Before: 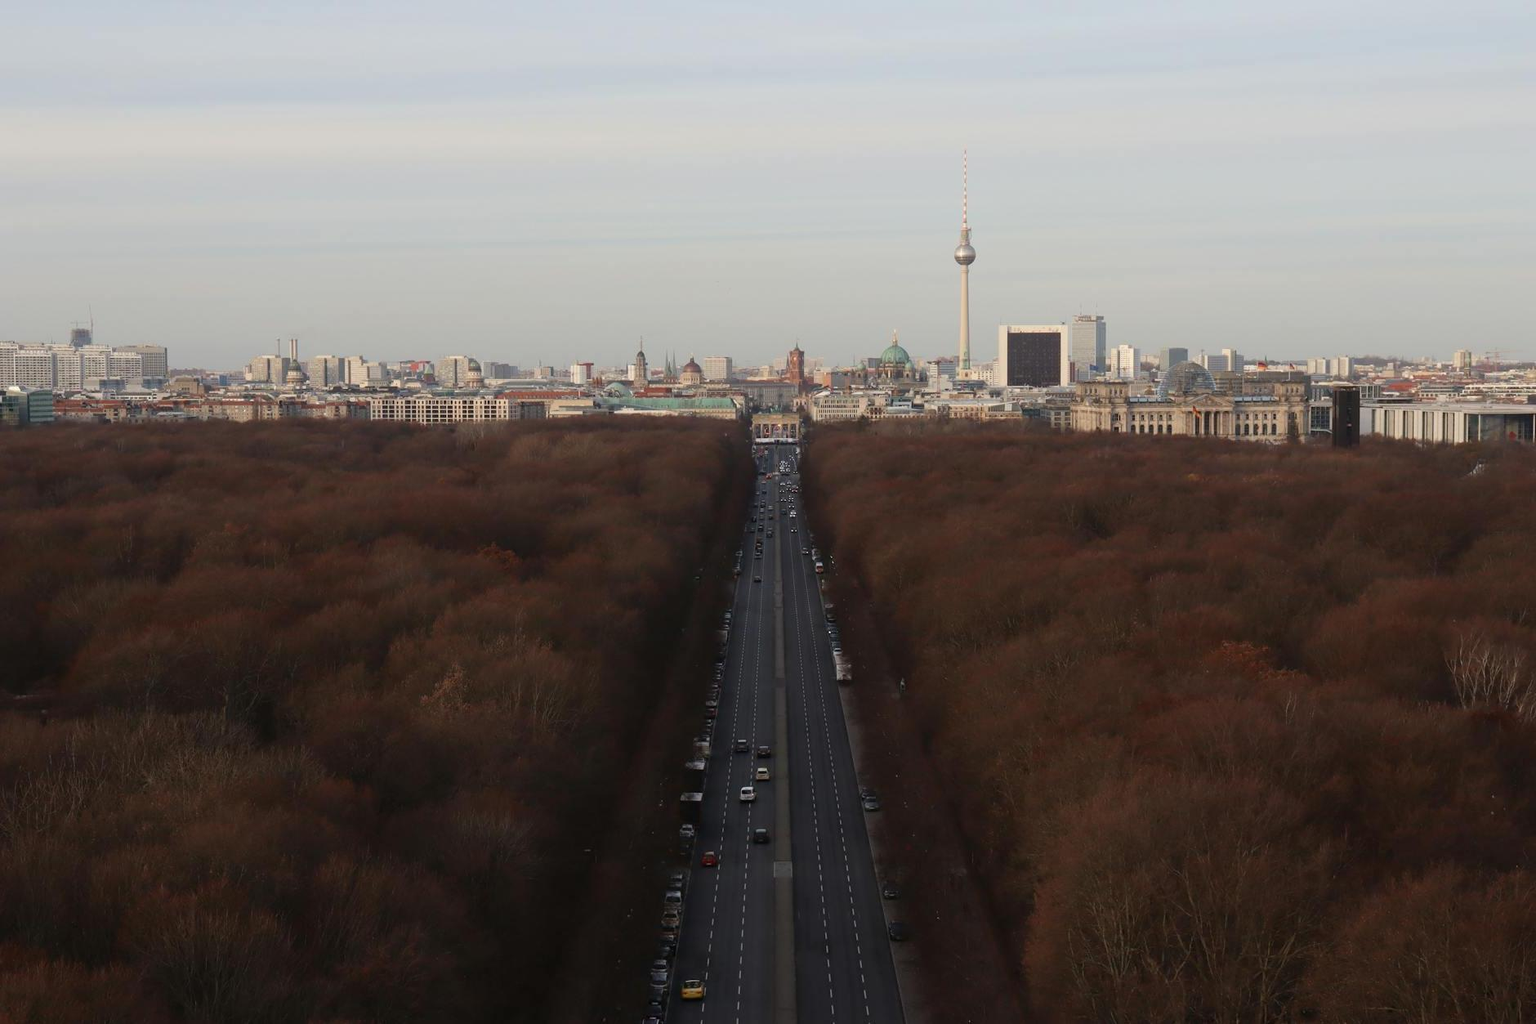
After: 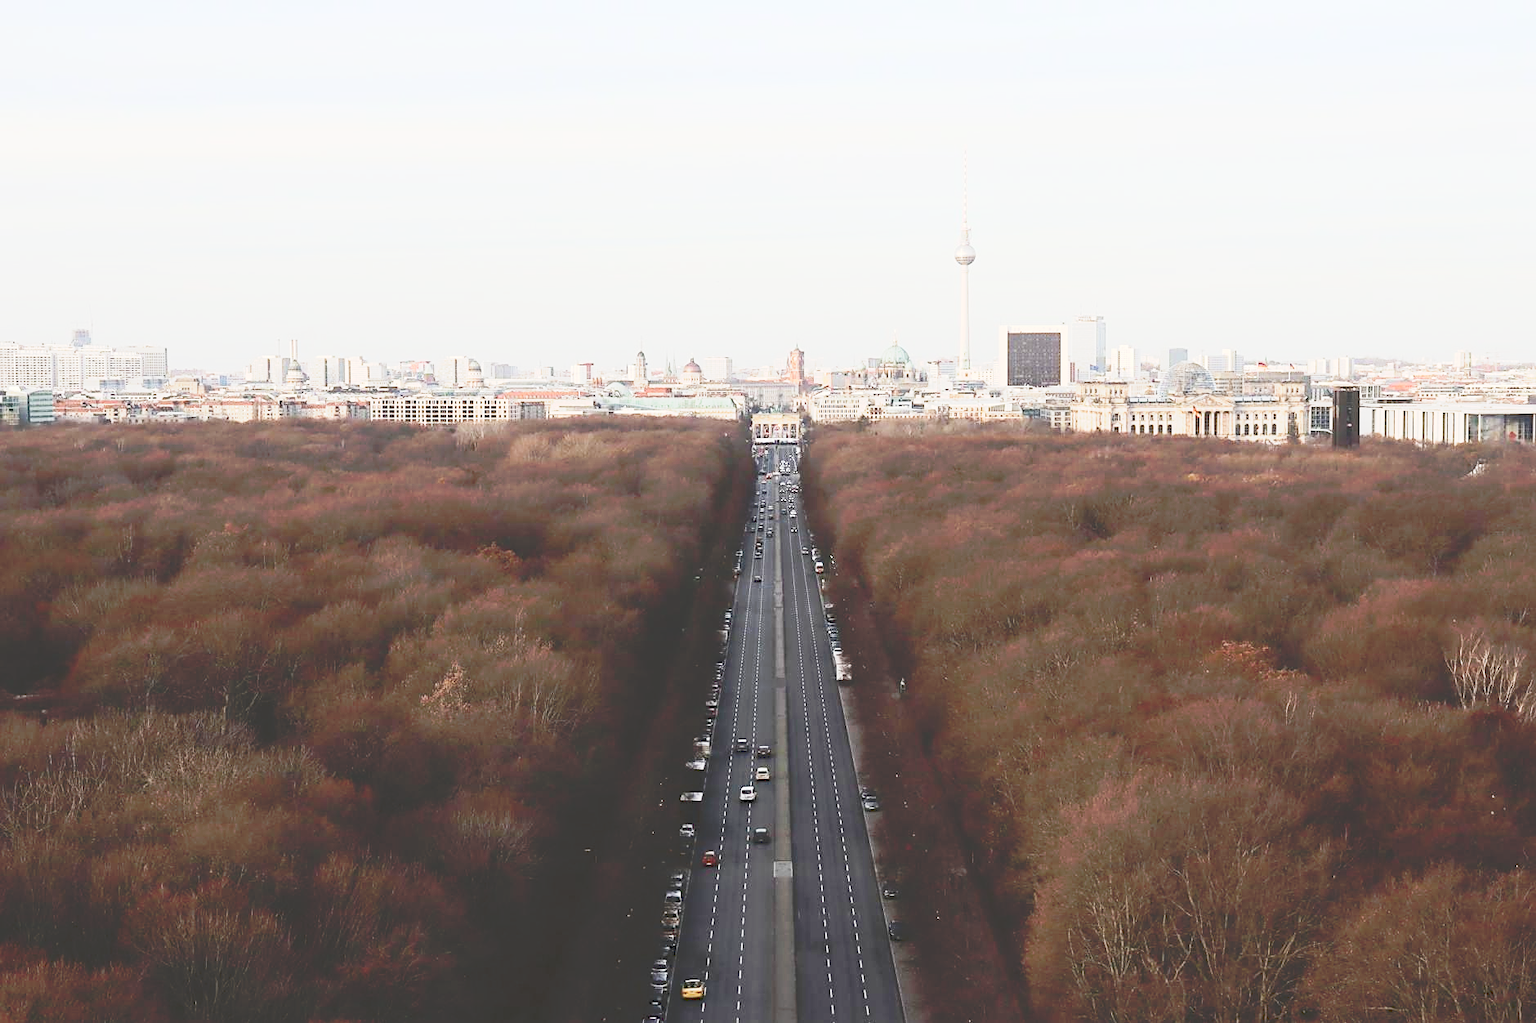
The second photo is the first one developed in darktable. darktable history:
exposure: compensate highlight preservation false
sharpen: on, module defaults
base curve: curves: ch0 [(0, 0) (0.028, 0.03) (0.121, 0.232) (0.46, 0.748) (0.859, 0.968) (1, 1)]
tone curve: curves: ch0 [(0, 0) (0.003, 0.195) (0.011, 0.161) (0.025, 0.21) (0.044, 0.24) (0.069, 0.254) (0.1, 0.283) (0.136, 0.347) (0.177, 0.412) (0.224, 0.455) (0.277, 0.531) (0.335, 0.606) (0.399, 0.679) (0.468, 0.748) (0.543, 0.814) (0.623, 0.876) (0.709, 0.927) (0.801, 0.949) (0.898, 0.962) (1, 1)], preserve colors none
